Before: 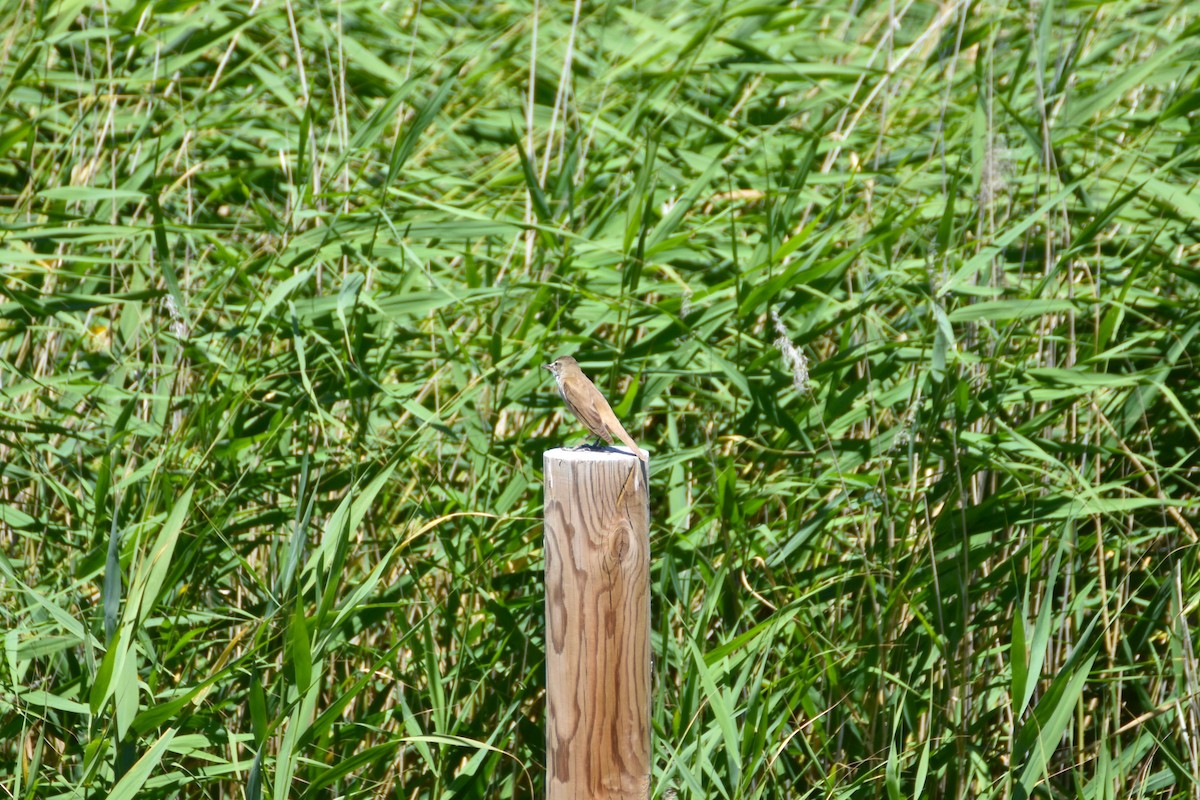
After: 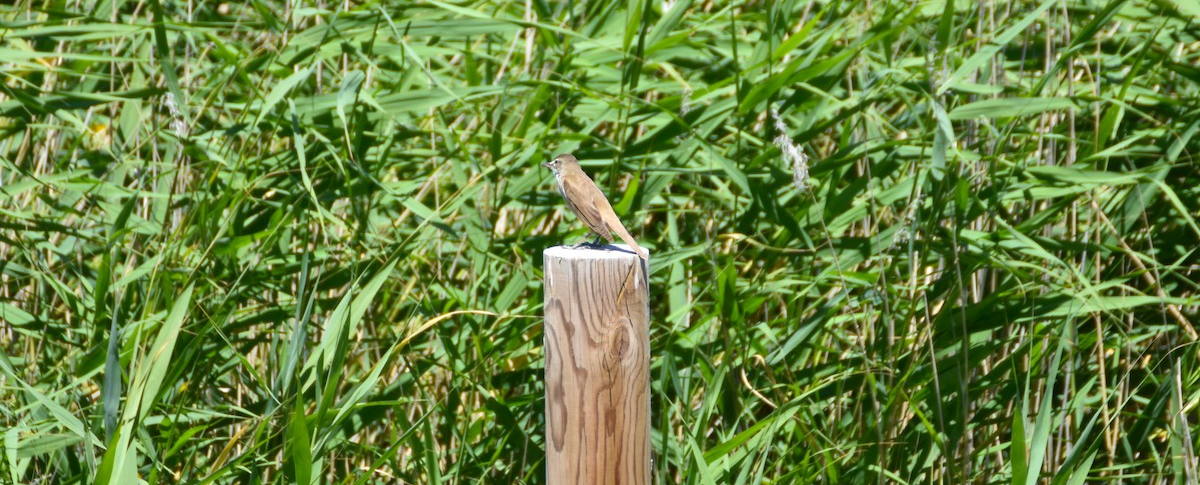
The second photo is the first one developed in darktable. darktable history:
rgb levels: preserve colors max RGB
crop and rotate: top 25.357%, bottom 13.942%
